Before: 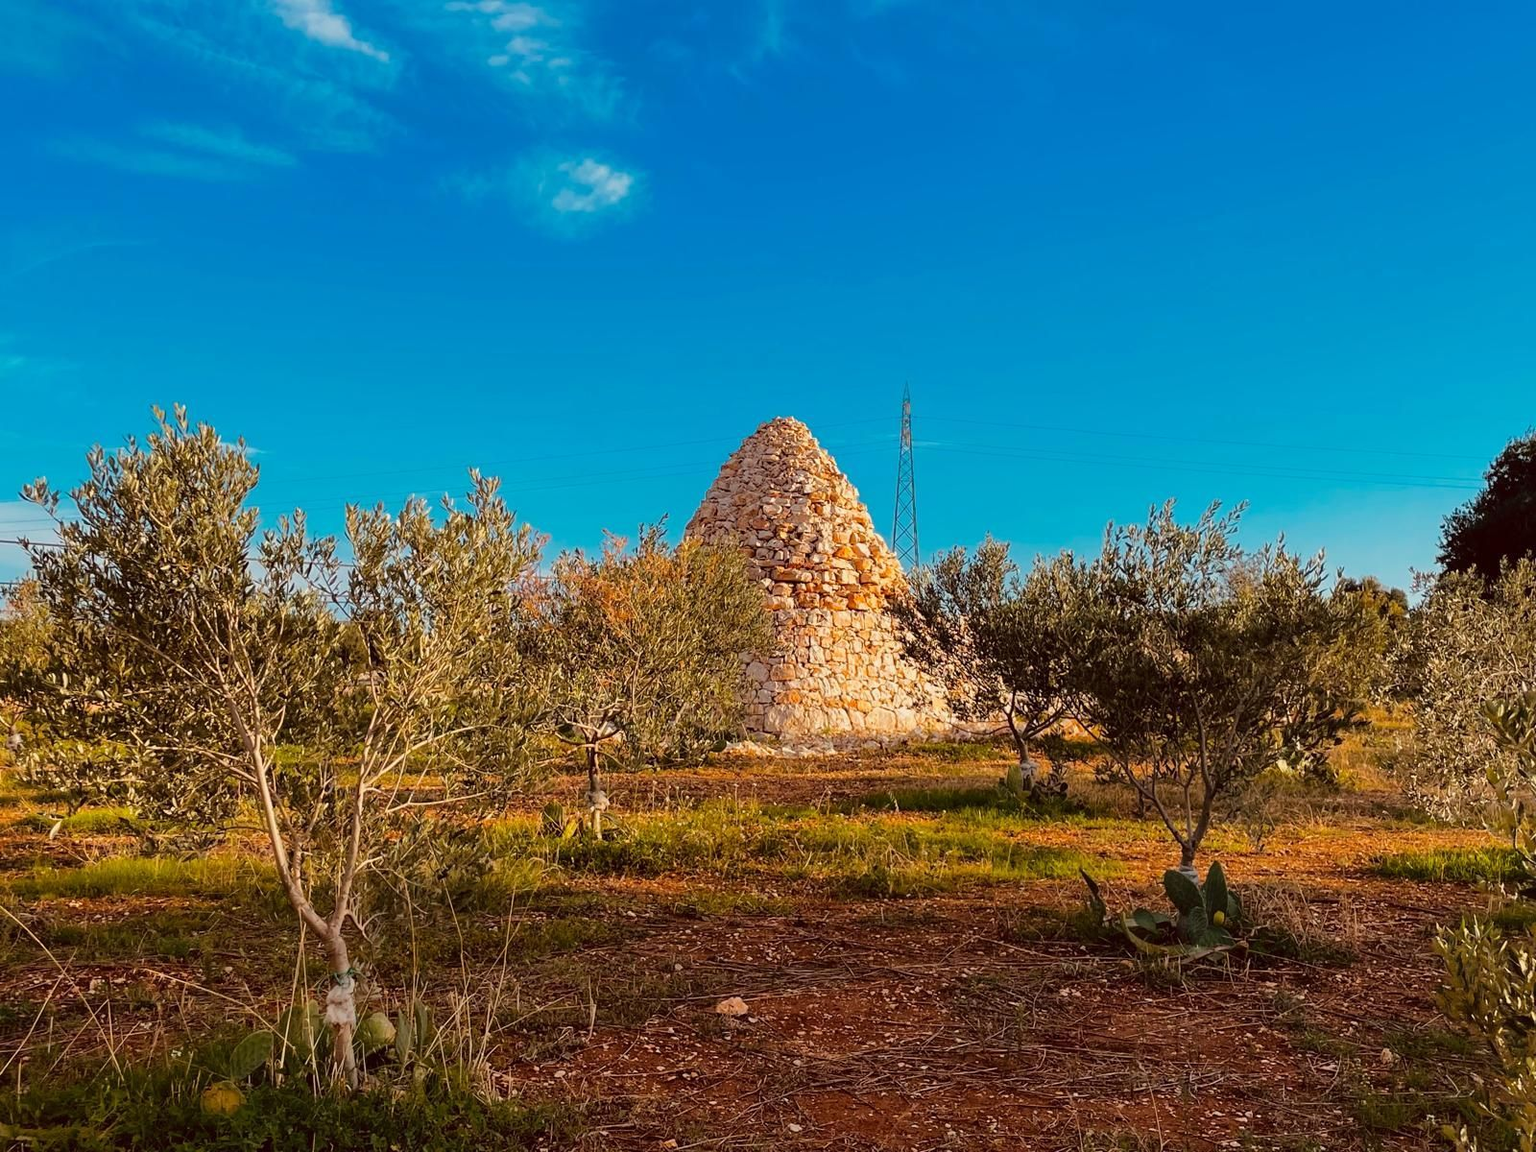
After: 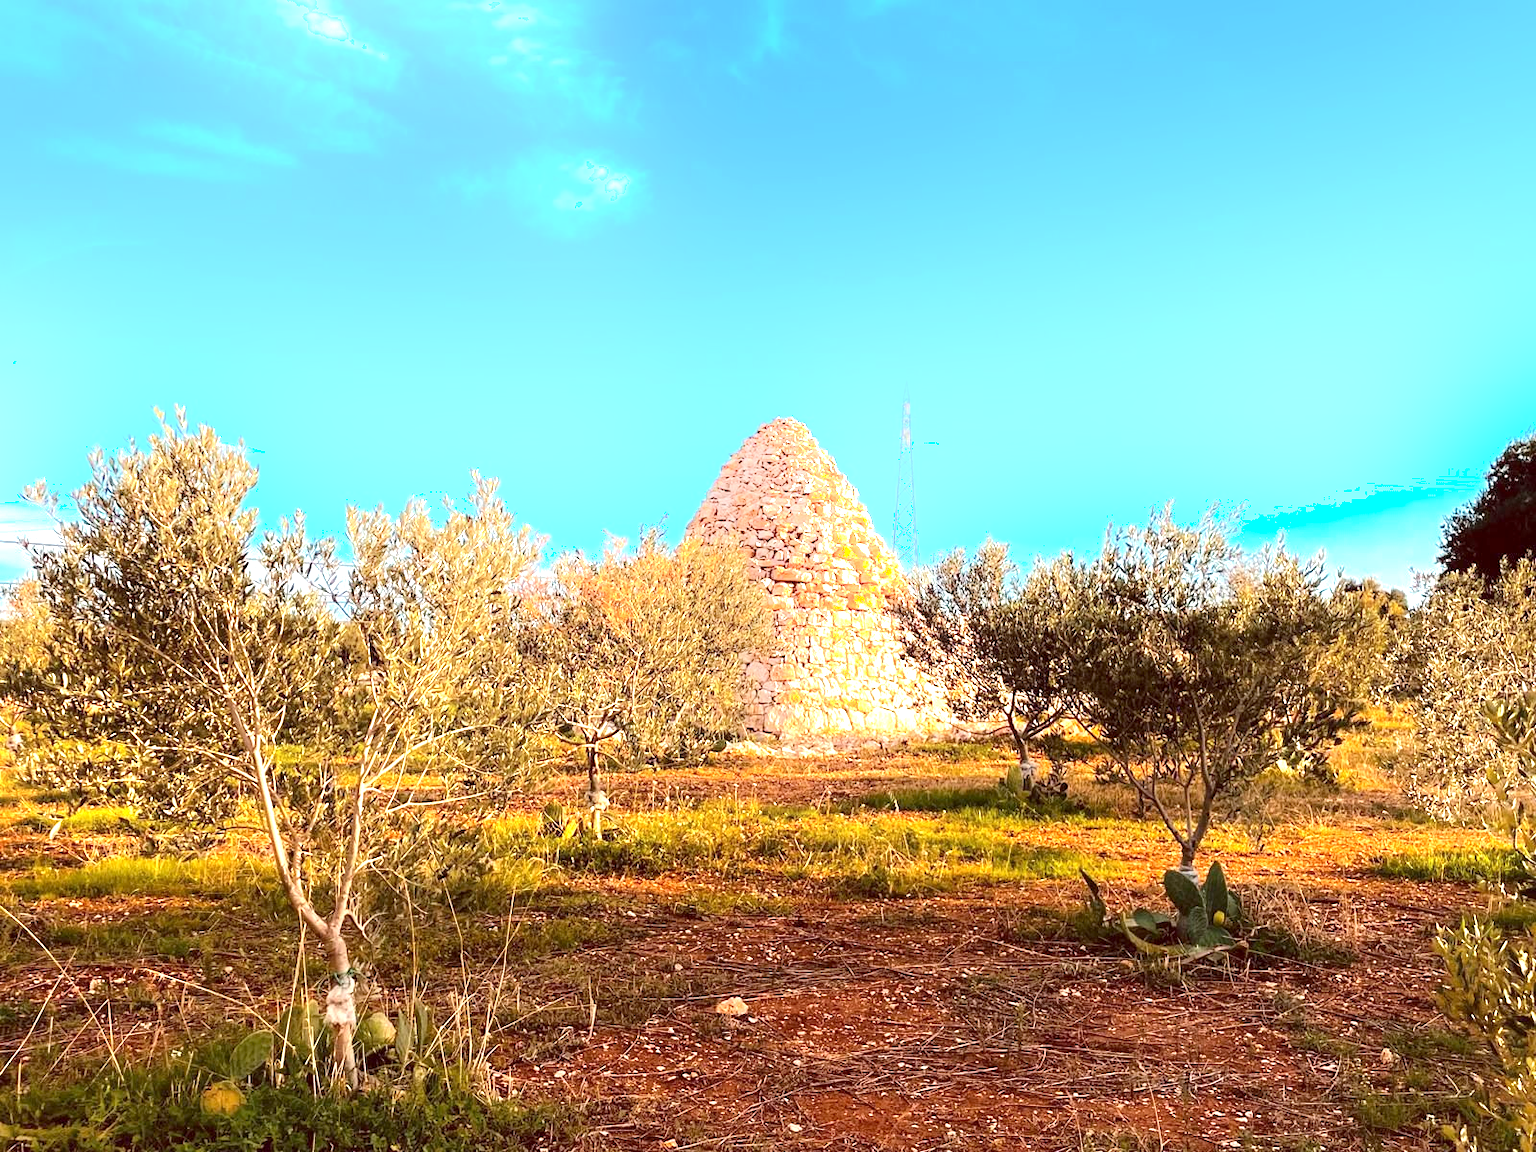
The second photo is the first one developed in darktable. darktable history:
shadows and highlights: highlights 70.7, soften with gaussian
exposure: black level correction 0.001, exposure 1.398 EV, compensate exposure bias true, compensate highlight preservation false
